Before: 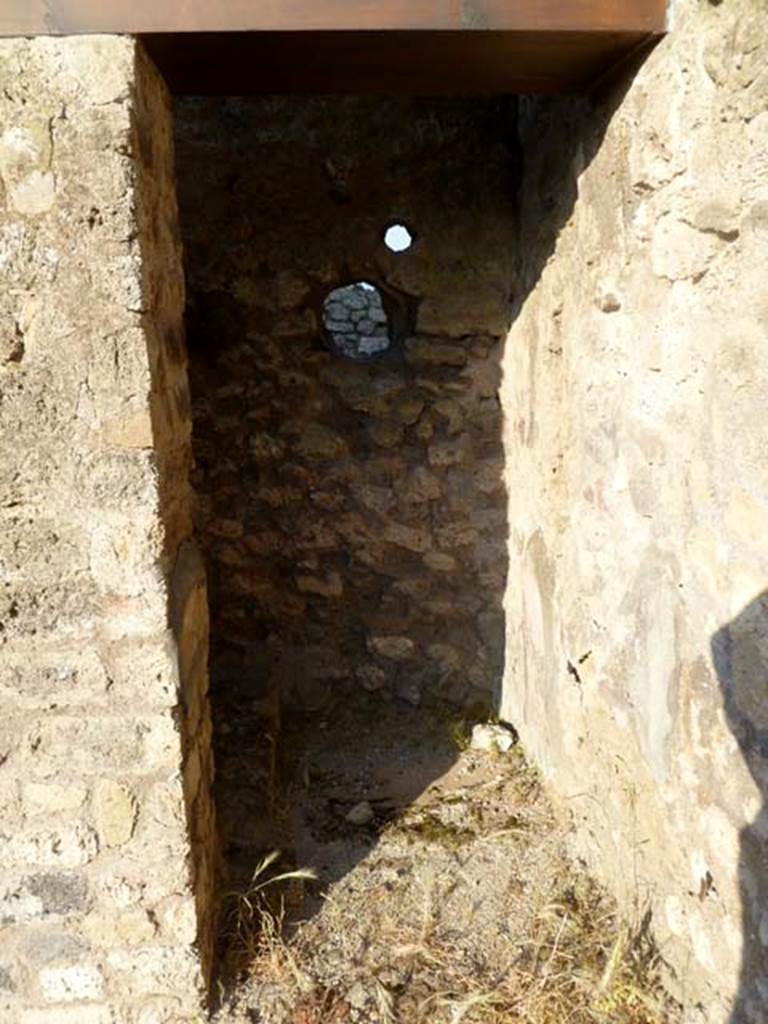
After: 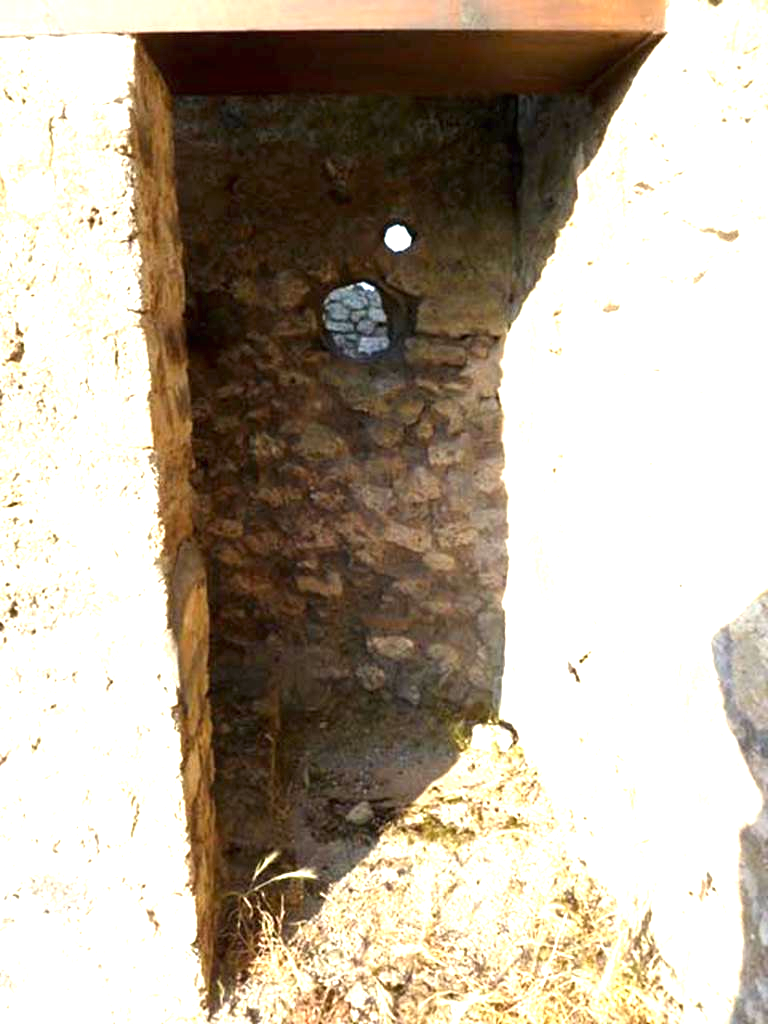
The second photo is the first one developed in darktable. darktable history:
exposure: black level correction 0, exposure 1.572 EV, compensate highlight preservation false
